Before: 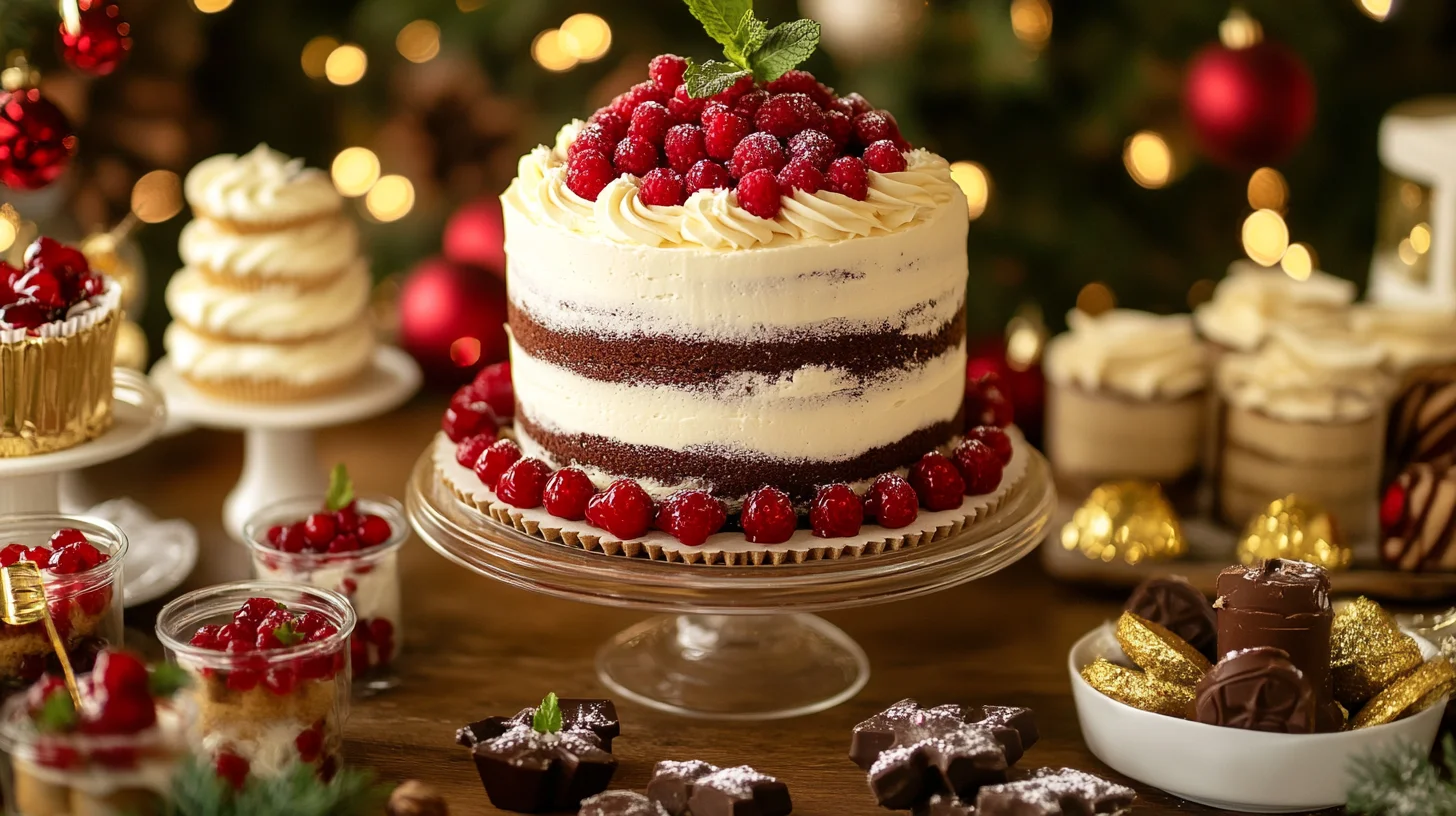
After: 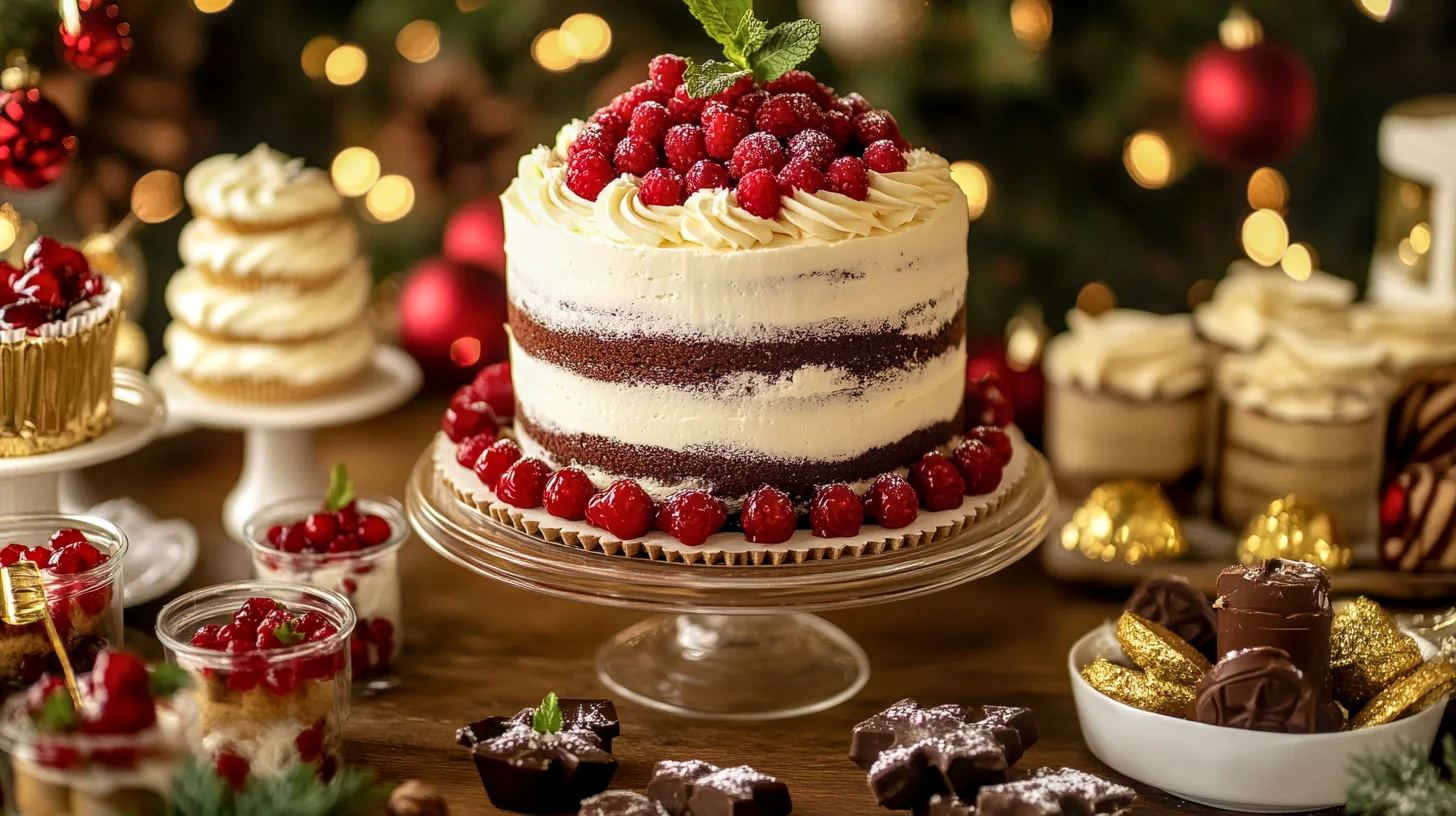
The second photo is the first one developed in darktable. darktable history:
local contrast: highlights 57%, shadows 53%, detail 130%, midtone range 0.457
